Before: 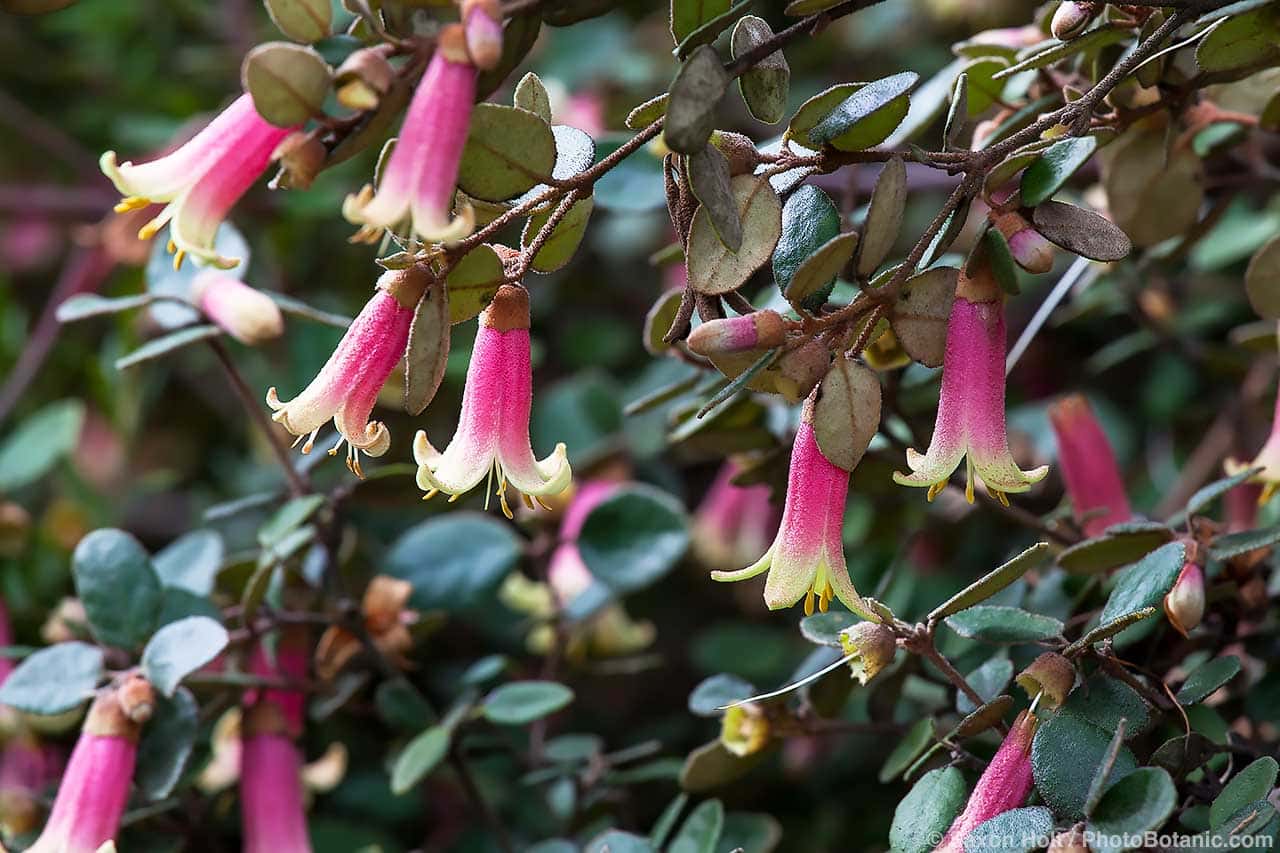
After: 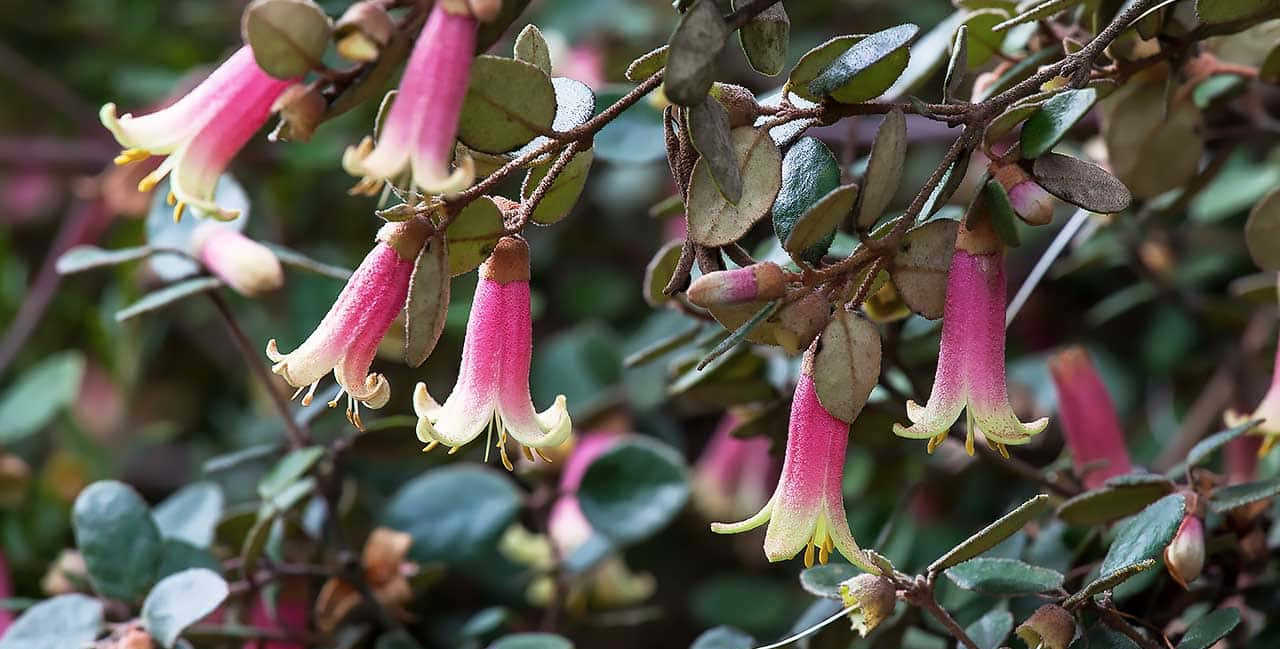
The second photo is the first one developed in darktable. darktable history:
crop: top 5.713%, bottom 18.119%
contrast brightness saturation: saturation -0.088
